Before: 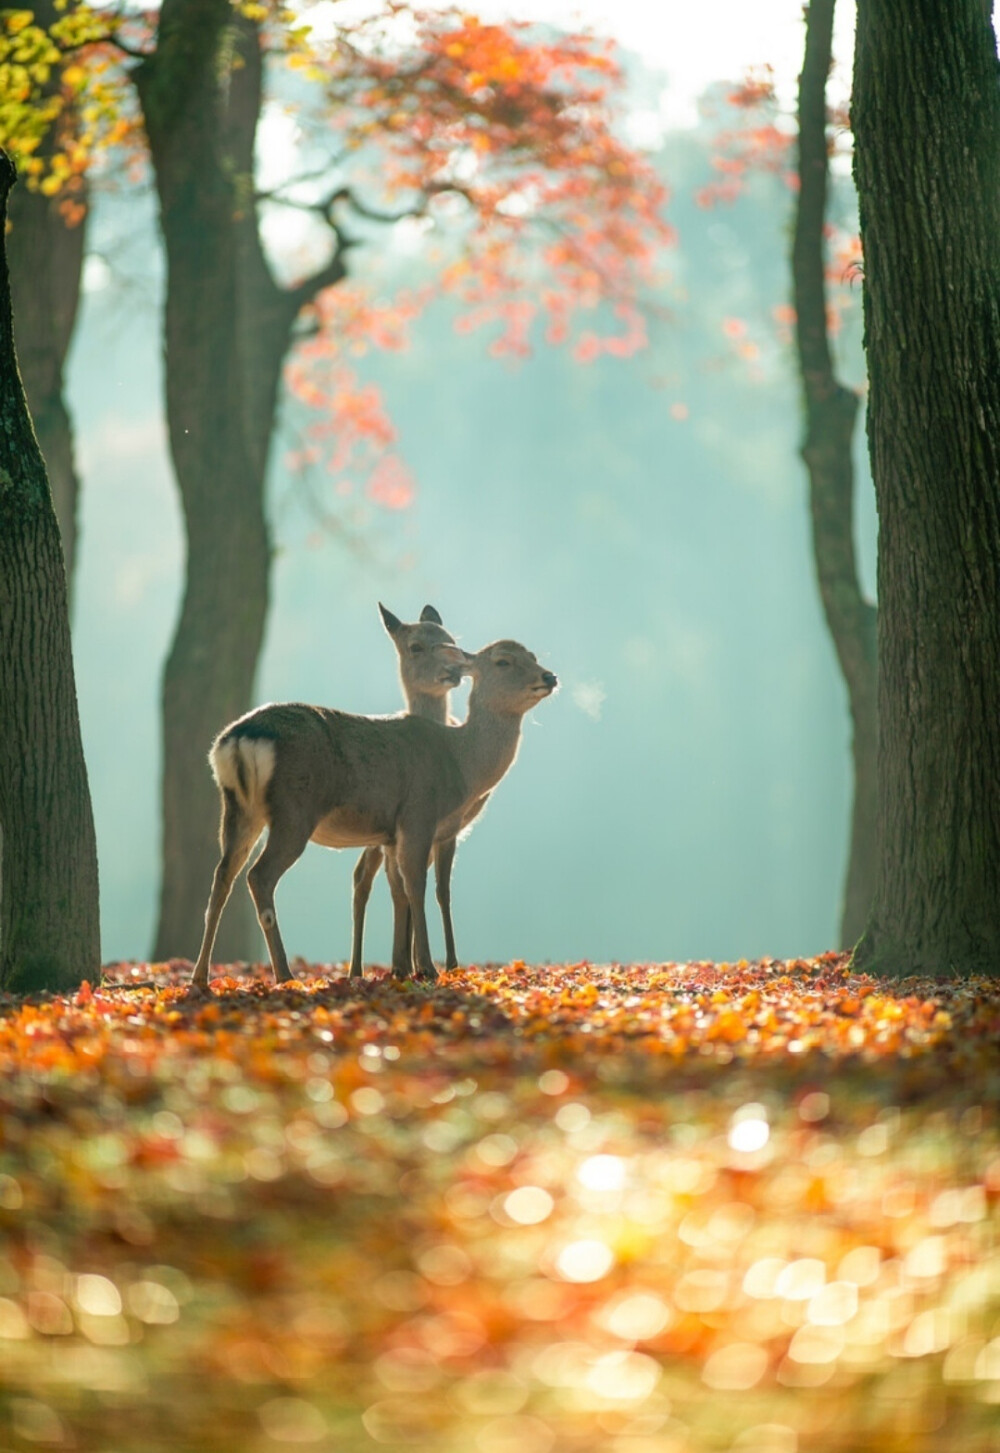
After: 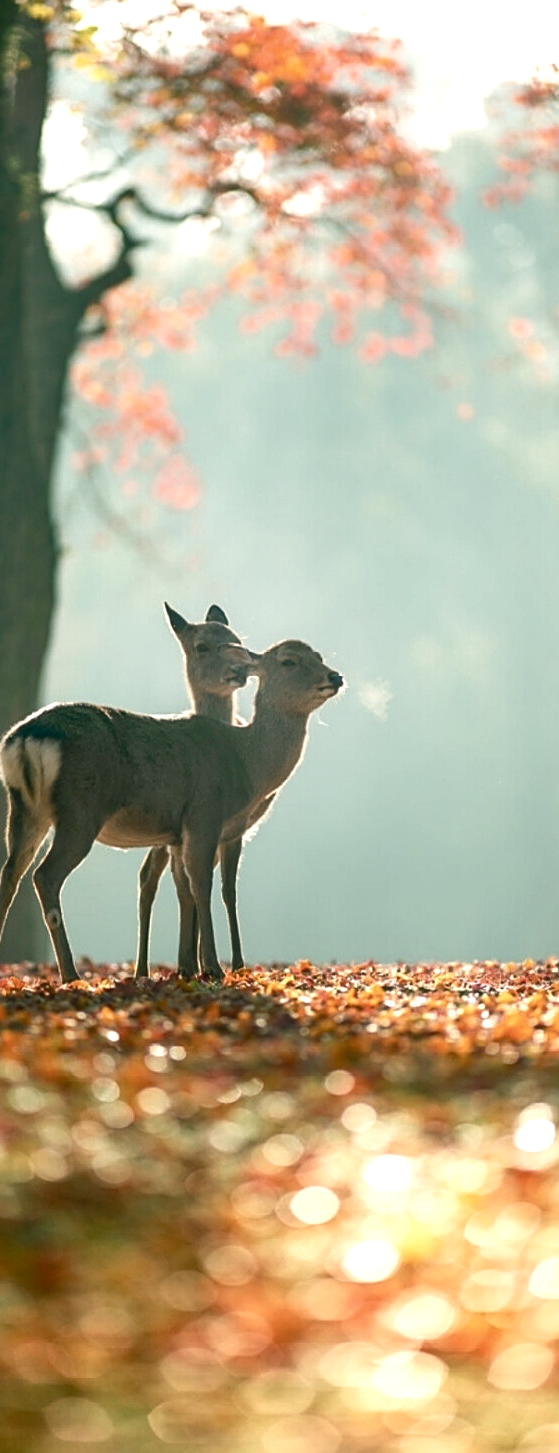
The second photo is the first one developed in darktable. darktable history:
sharpen: on, module defaults
color balance rgb: shadows lift › chroma 2.709%, shadows lift › hue 192.81°, highlights gain › chroma 1.631%, highlights gain › hue 55.24°, linear chroma grading › shadows -2.563%, linear chroma grading › highlights -14.931%, linear chroma grading › global chroma -9.4%, linear chroma grading › mid-tones -10.398%, perceptual saturation grading › global saturation 20%, perceptual saturation grading › highlights -25.526%, perceptual saturation grading › shadows 25.205%, perceptual brilliance grading › global brilliance 15.723%, perceptual brilliance grading › shadows -34.458%
tone equalizer: on, module defaults
crop: left 21.463%, right 22.621%
exposure: exposure -0.248 EV, compensate highlight preservation false
